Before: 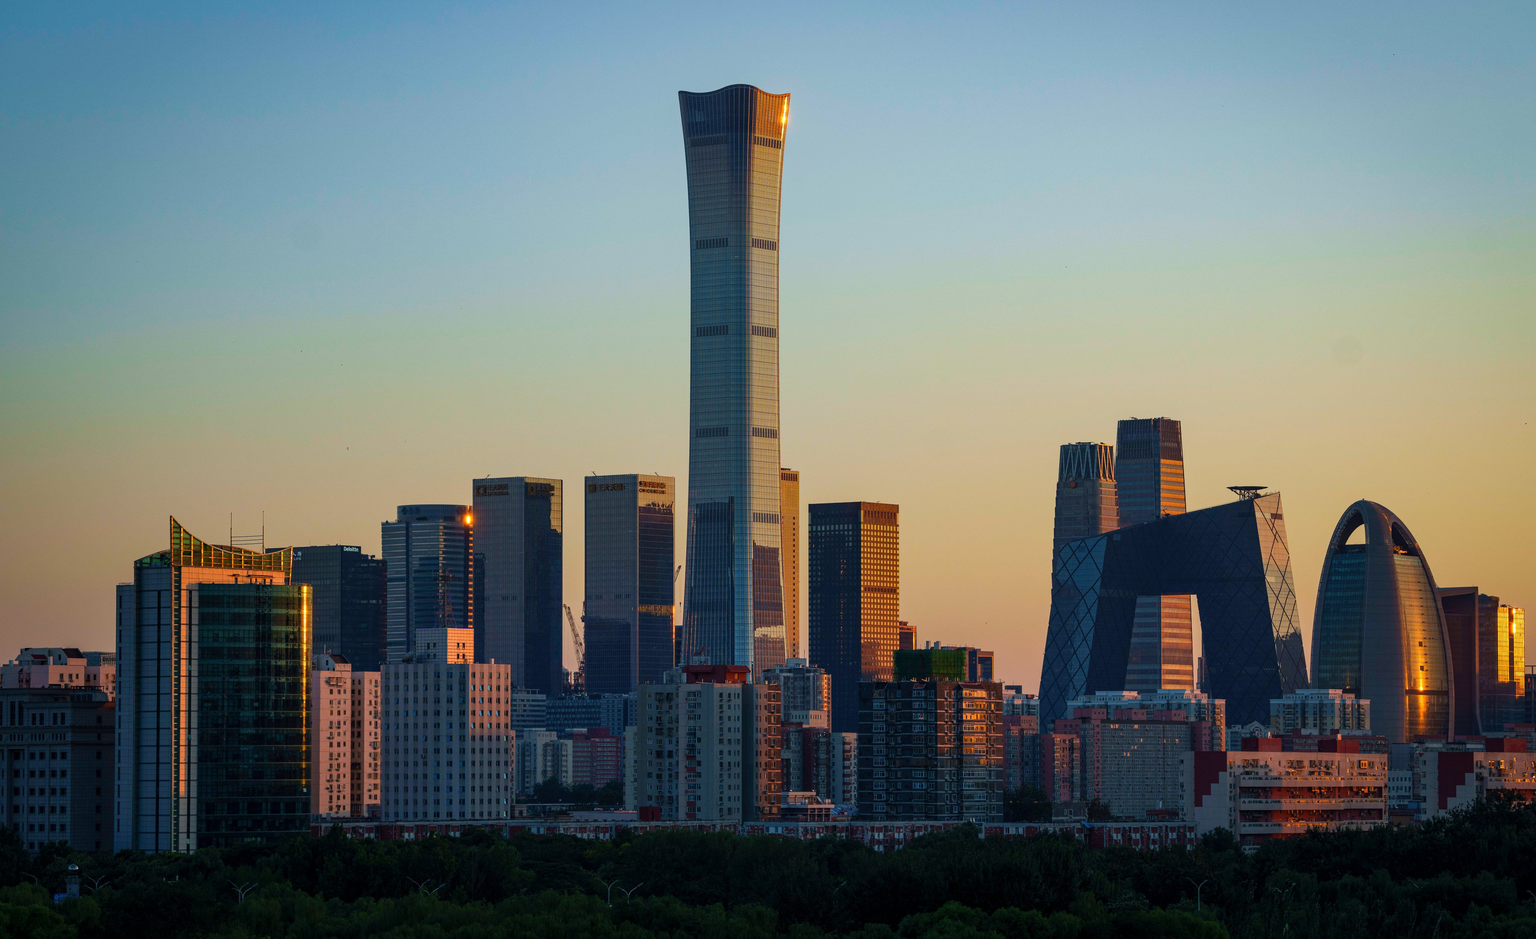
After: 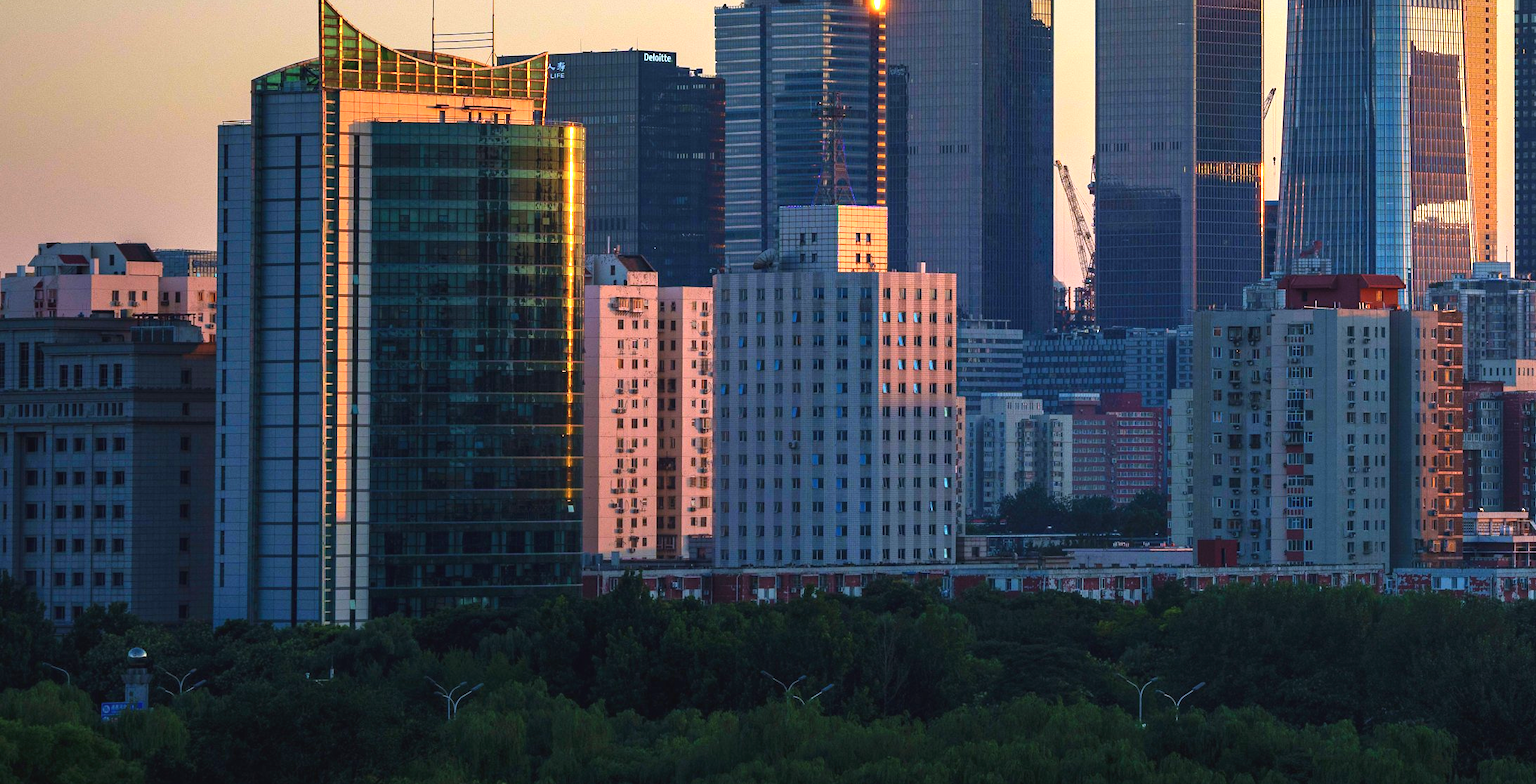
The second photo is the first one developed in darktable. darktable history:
crop and rotate: top 55.233%, right 46.597%, bottom 0.139%
tone equalizer: smoothing diameter 24.91%, edges refinement/feathering 11.05, preserve details guided filter
color calibration: illuminant as shot in camera, x 0.358, y 0.373, temperature 4628.91 K
exposure: black level correction -0.002, exposure 1.111 EV, compensate exposure bias true, compensate highlight preservation false
